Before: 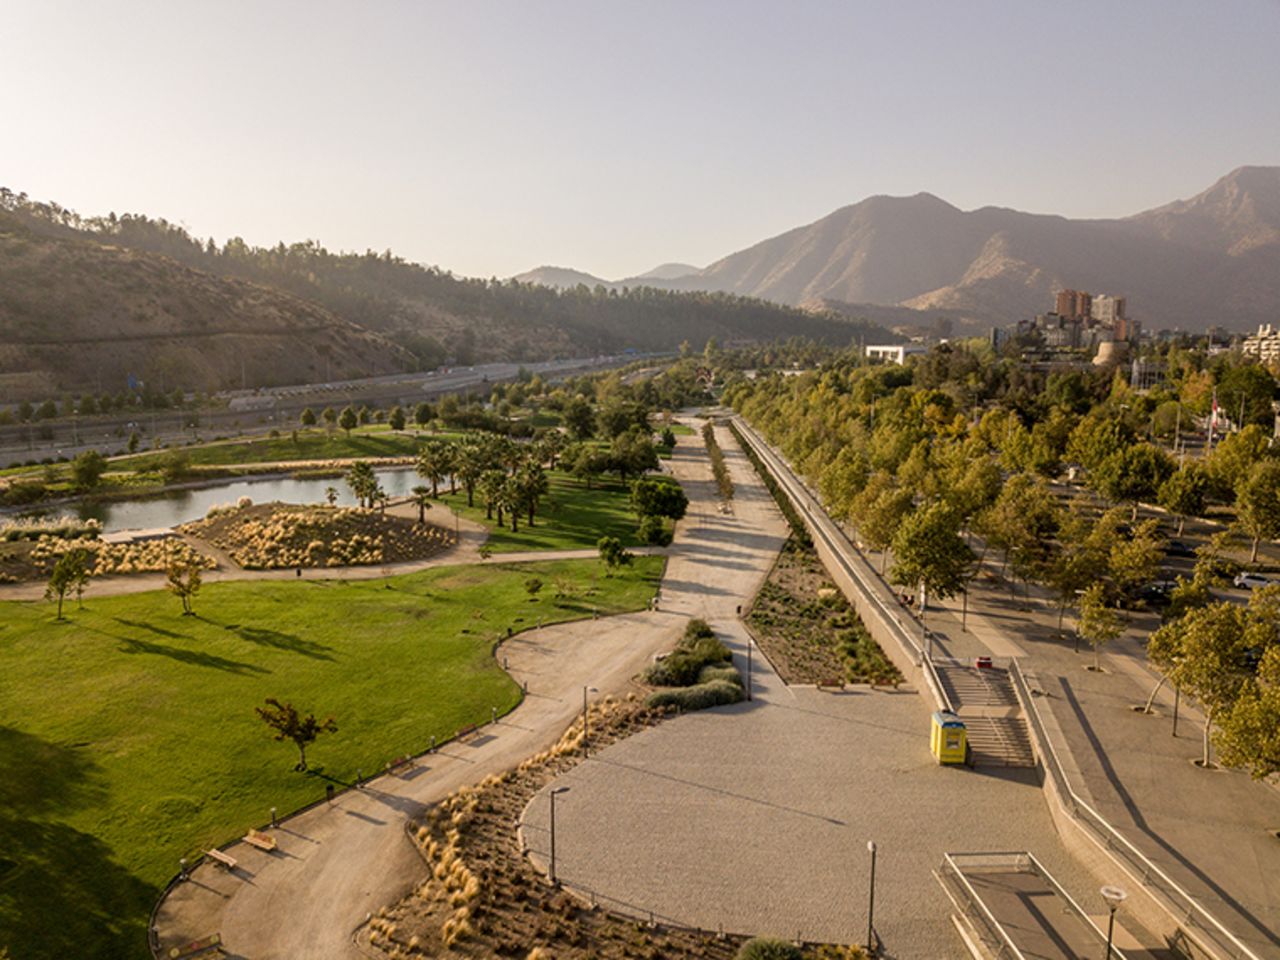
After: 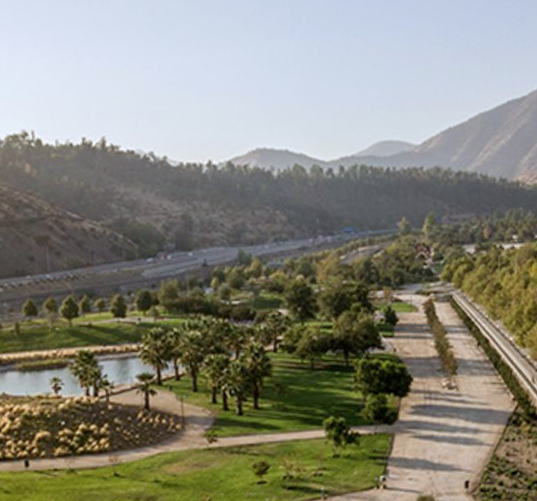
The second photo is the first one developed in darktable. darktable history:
color calibration: x 0.37, y 0.382, temperature 4313.32 K
crop: left 20.248%, top 10.86%, right 35.675%, bottom 34.321%
rotate and perspective: rotation -2.12°, lens shift (vertical) 0.009, lens shift (horizontal) -0.008, automatic cropping original format, crop left 0.036, crop right 0.964, crop top 0.05, crop bottom 0.959
